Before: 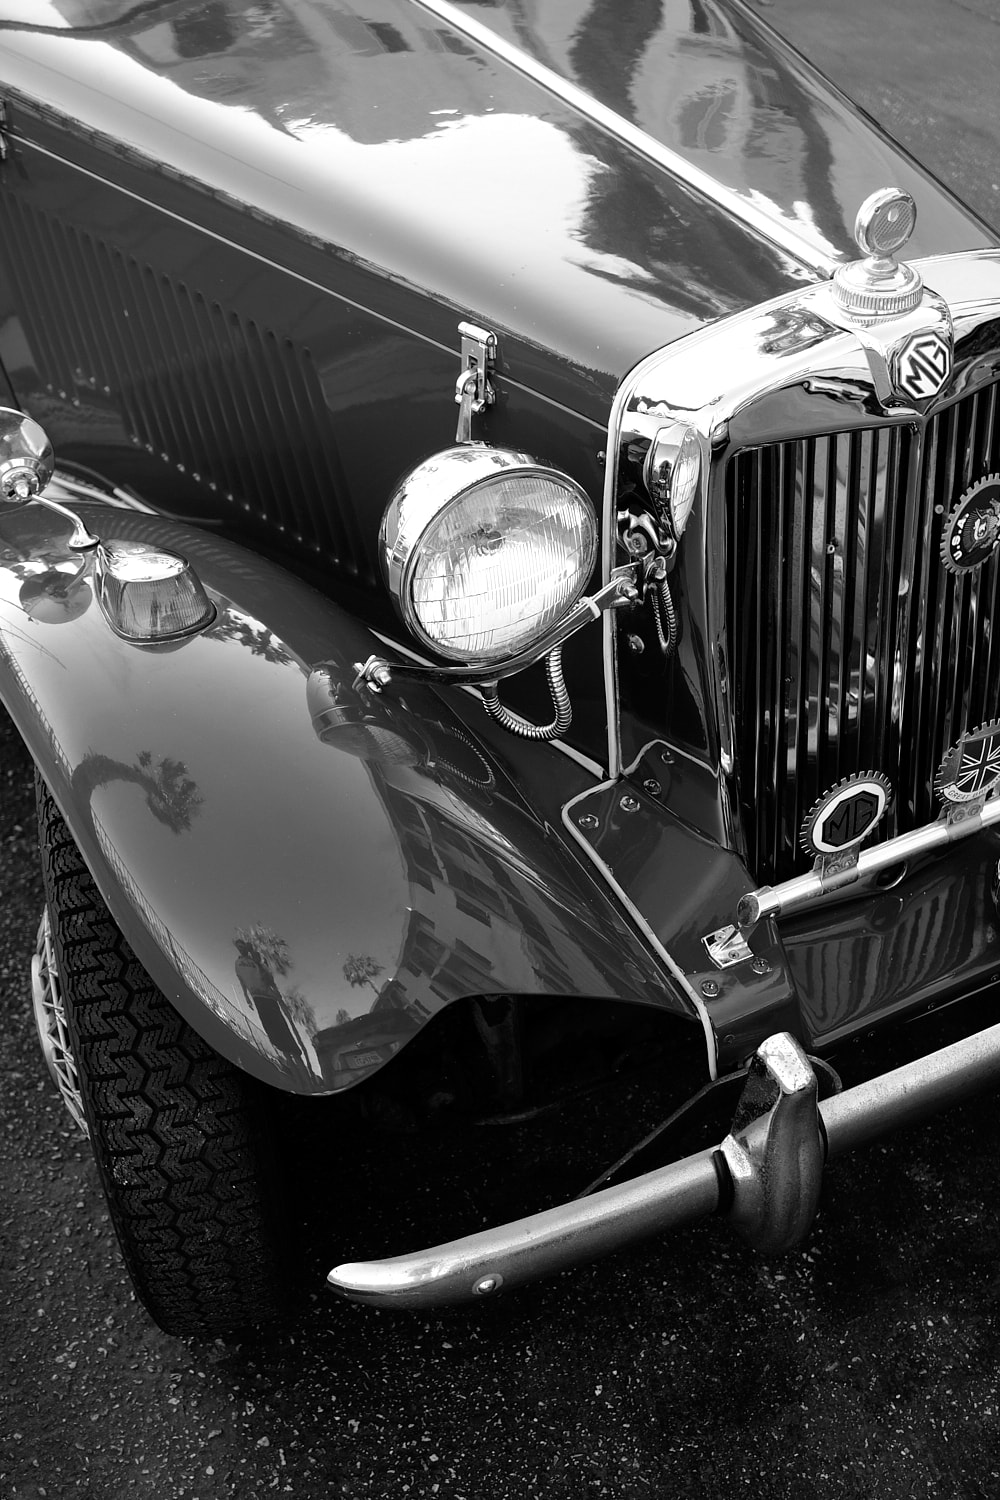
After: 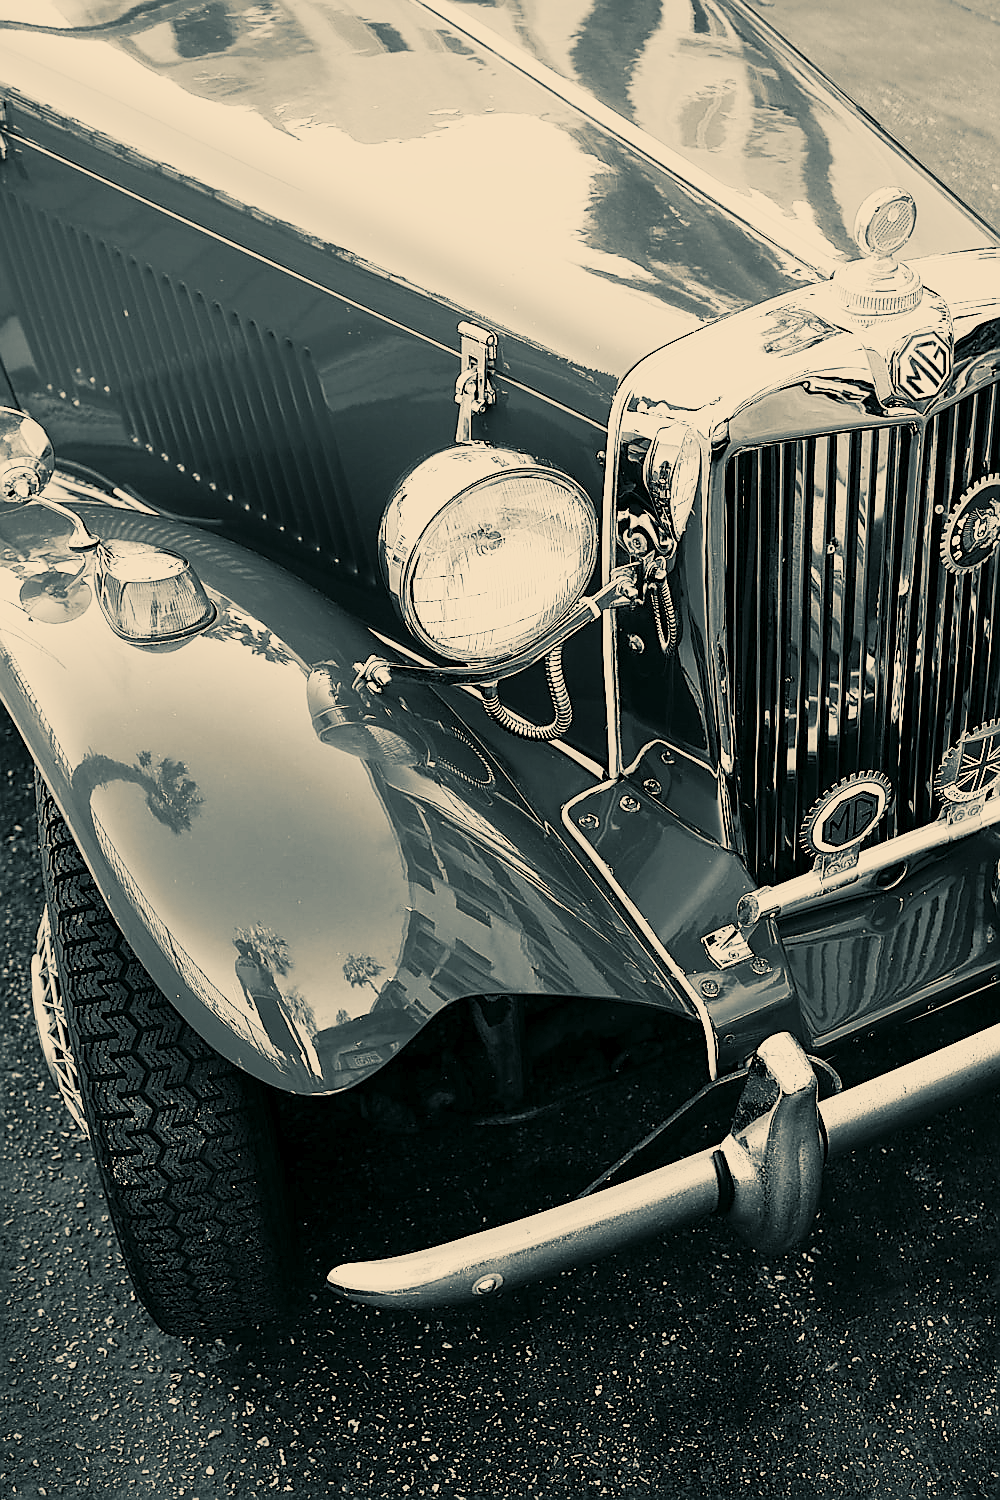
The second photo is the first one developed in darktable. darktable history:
sharpen: radius 1.4, amount 1.25, threshold 0.7
tone curve: curves: ch0 [(0, 0) (0.004, 0.001) (0.133, 0.112) (0.325, 0.362) (0.832, 0.893) (1, 1)], color space Lab, linked channels, preserve colors none
local contrast: mode bilateral grid, contrast 15, coarseness 36, detail 105%, midtone range 0.2
color zones: curves: ch0 [(0, 0.48) (0.209, 0.398) (0.305, 0.332) (0.429, 0.493) (0.571, 0.5) (0.714, 0.5) (0.857, 0.5) (1, 0.48)]; ch1 [(0, 0.736) (0.143, 0.625) (0.225, 0.371) (0.429, 0.256) (0.571, 0.241) (0.714, 0.213) (0.857, 0.48) (1, 0.736)]; ch2 [(0, 0.448) (0.143, 0.498) (0.286, 0.5) (0.429, 0.5) (0.571, 0.5) (0.714, 0.5) (0.857, 0.5) (1, 0.448)]
split-toning: shadows › hue 205.2°, shadows › saturation 0.29, highlights › hue 50.4°, highlights › saturation 0.38, balance -49.9
contrast brightness saturation: contrast 0.43, brightness 0.56, saturation -0.19
color correction: highlights a* 5.3, highlights b* 24.26, shadows a* -15.58, shadows b* 4.02
